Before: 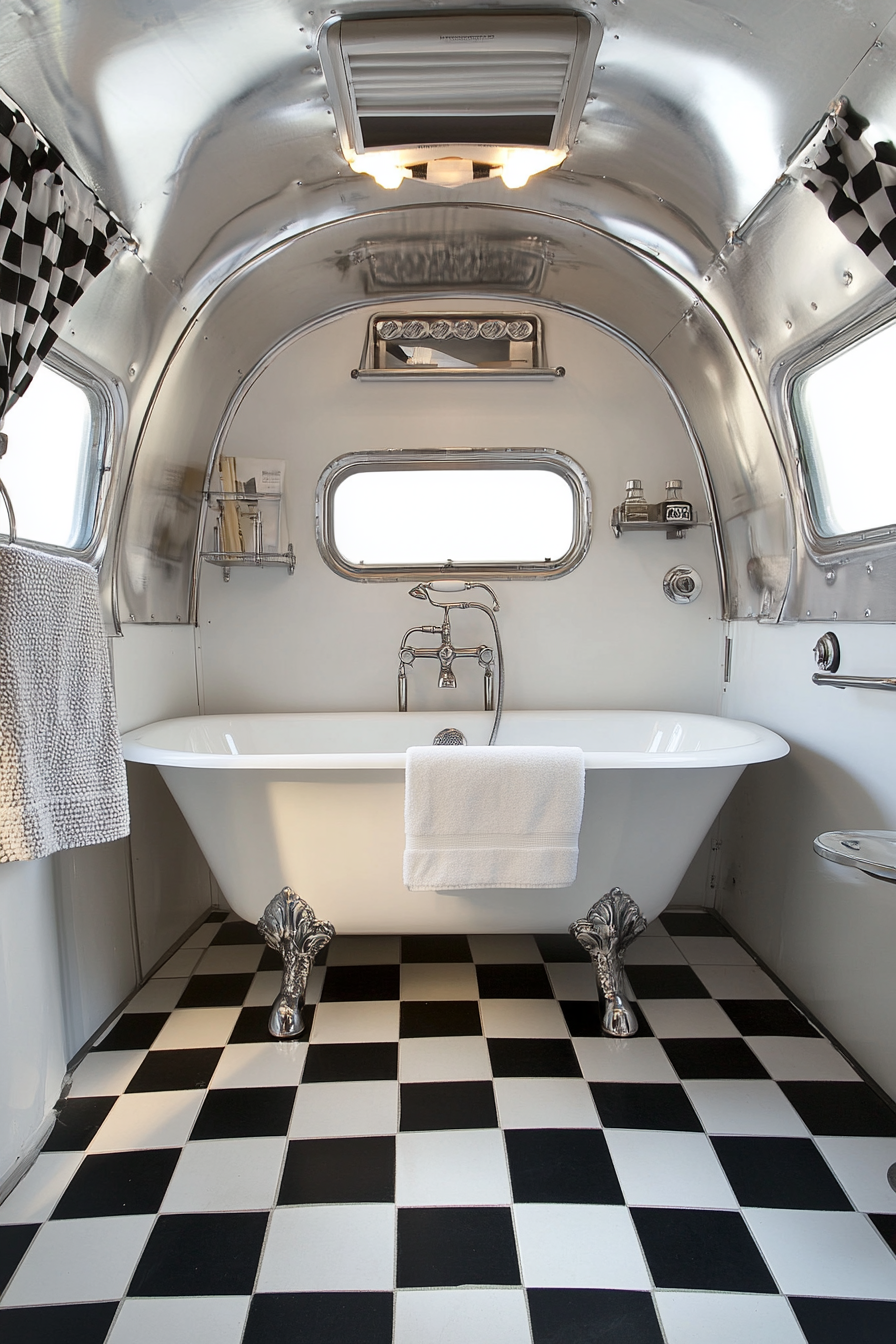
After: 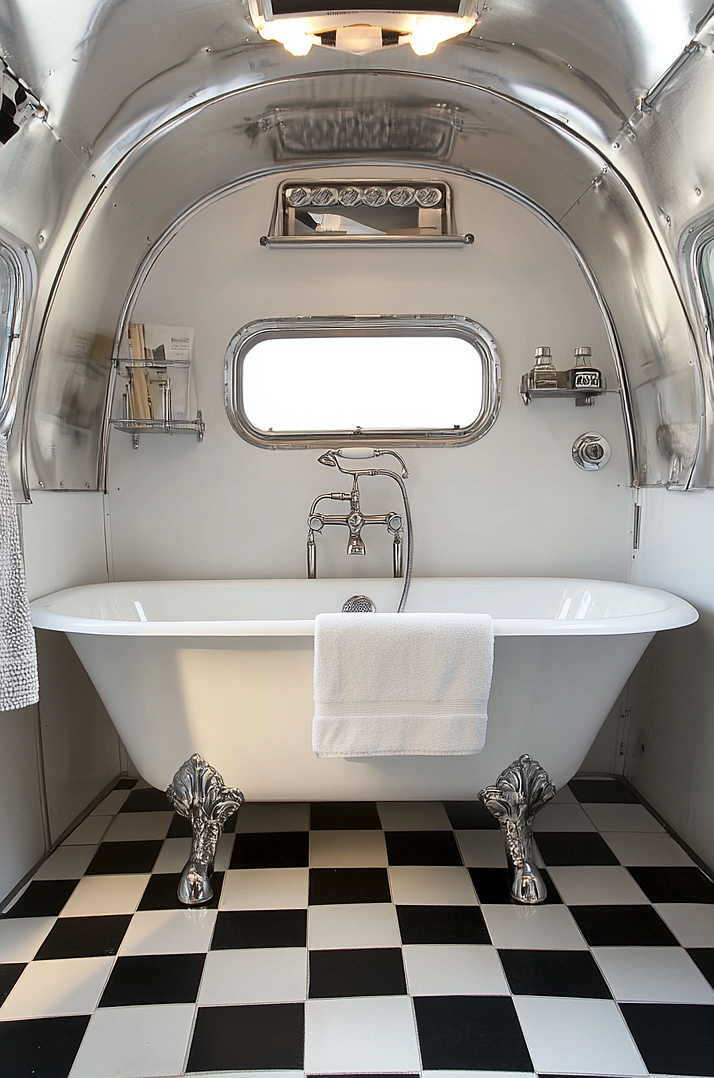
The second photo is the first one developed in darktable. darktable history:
sharpen: radius 0.993
crop and rotate: left 10.251%, top 9.91%, right 9.975%, bottom 9.879%
